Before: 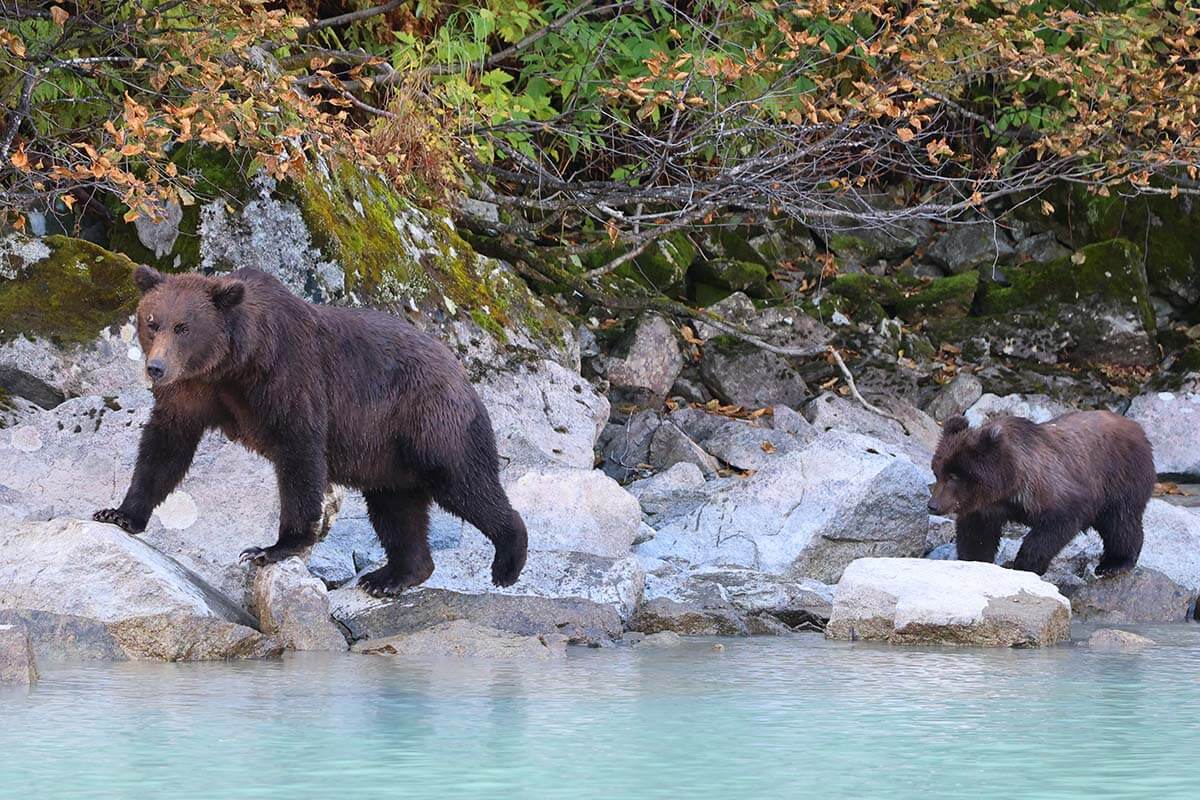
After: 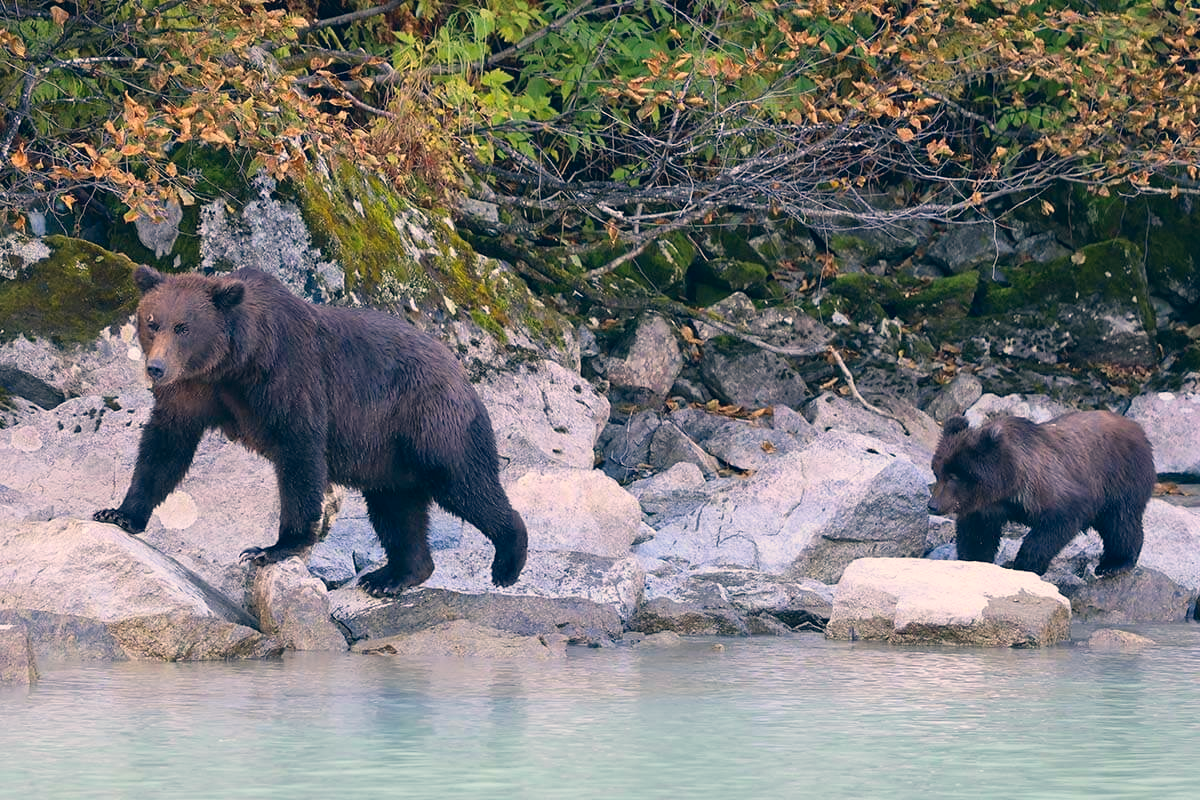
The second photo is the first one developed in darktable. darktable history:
color correction: highlights a* 10.34, highlights b* 14.28, shadows a* -9.56, shadows b* -15.13
exposure: exposure -0.04 EV, compensate exposure bias true, compensate highlight preservation false
